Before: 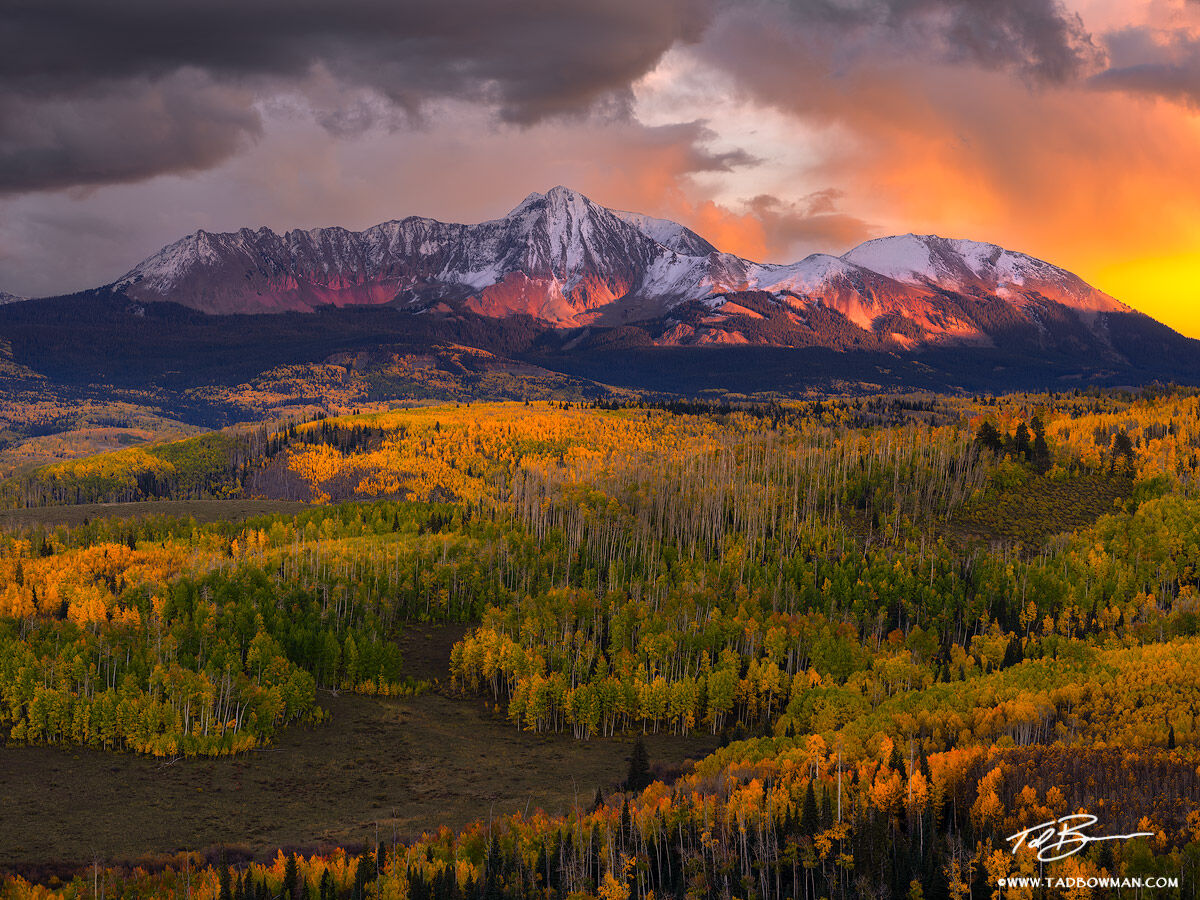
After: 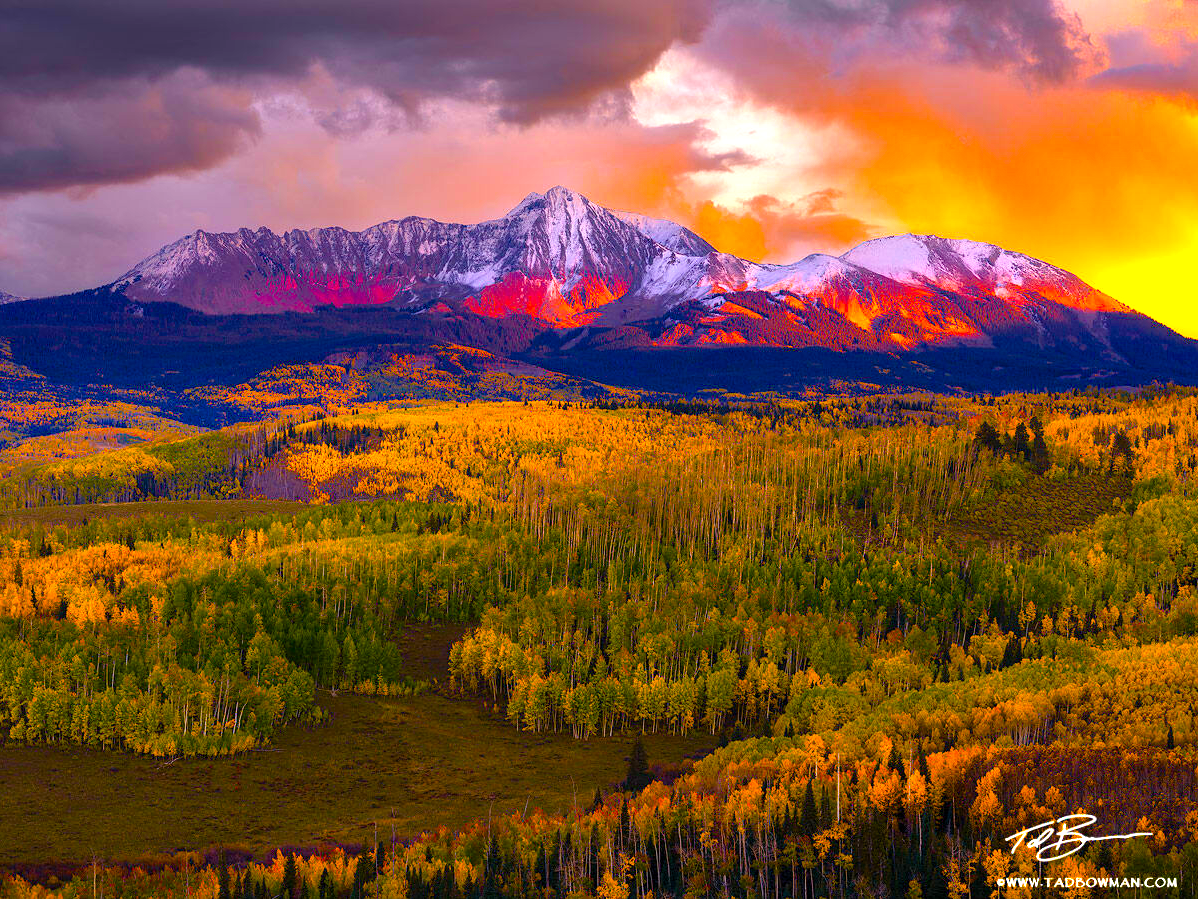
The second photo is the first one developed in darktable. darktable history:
color balance rgb: linear chroma grading › global chroma 25%, perceptual saturation grading › global saturation 40%, perceptual saturation grading › highlights -50%, perceptual saturation grading › shadows 30%, perceptual brilliance grading › global brilliance 25%, global vibrance 60%
crop and rotate: left 0.126%
